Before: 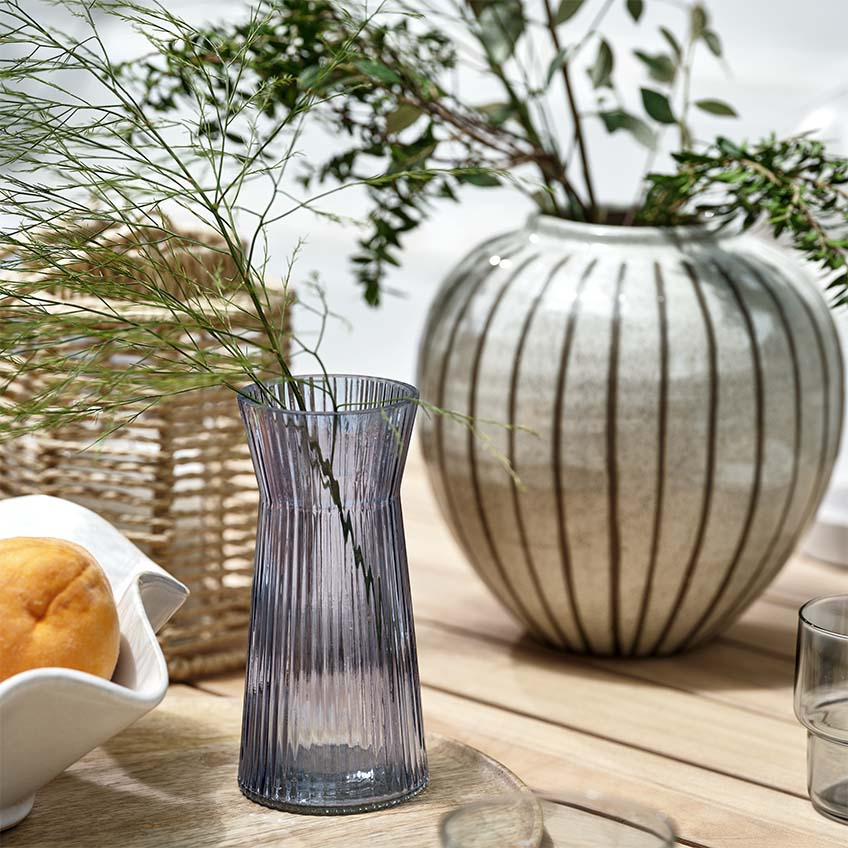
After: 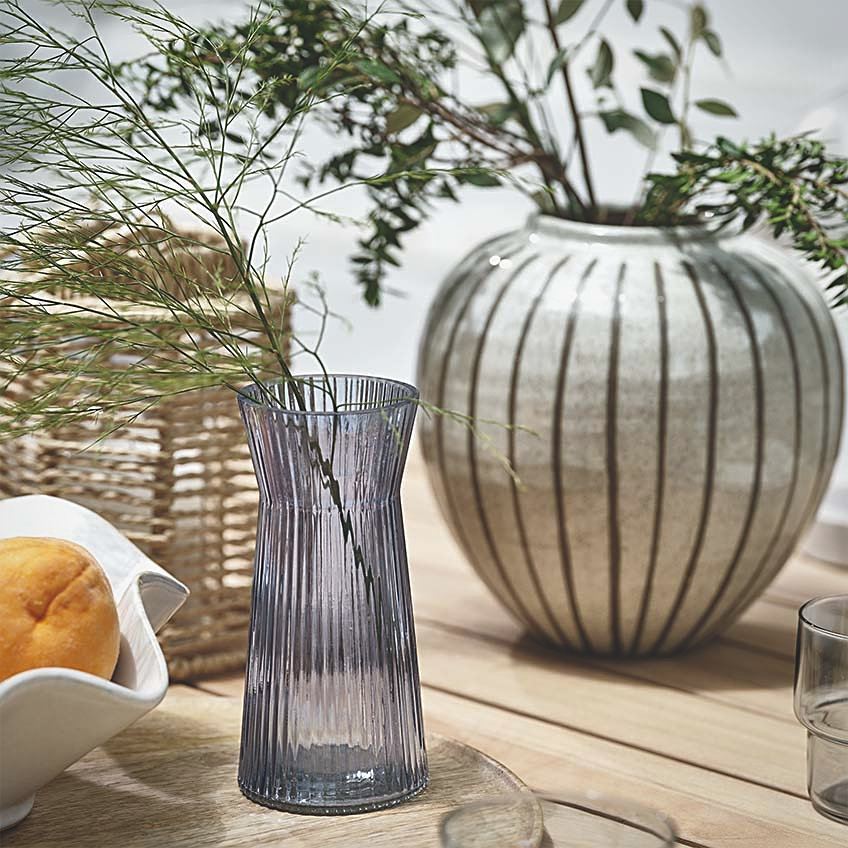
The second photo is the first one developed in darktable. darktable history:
sharpen: on, module defaults
vignetting: brightness -0.233, saturation 0.141
exposure: black level correction -0.025, exposure -0.117 EV, compensate highlight preservation false
